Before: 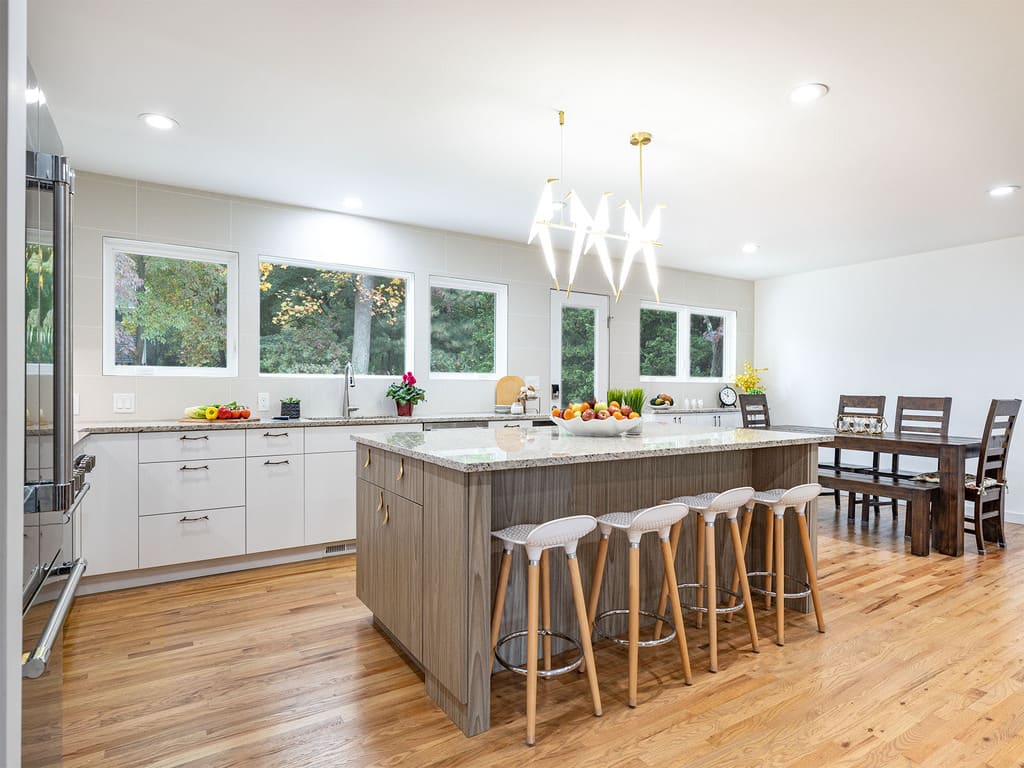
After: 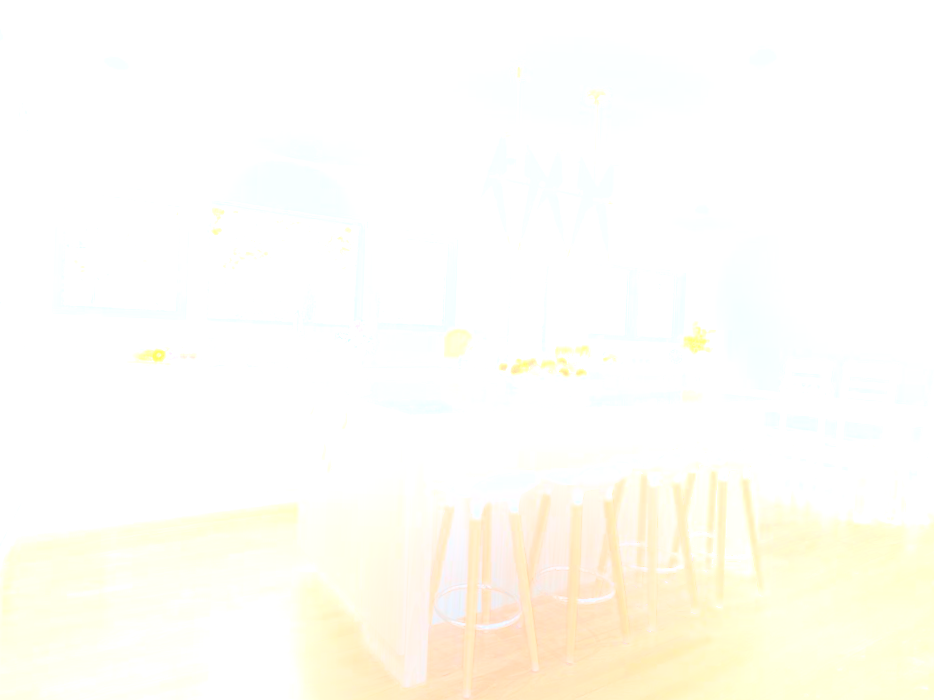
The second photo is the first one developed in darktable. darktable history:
color zones: curves: ch1 [(0.29, 0.492) (0.373, 0.185) (0.509, 0.481)]; ch2 [(0.25, 0.462) (0.749, 0.457)], mix 40.67%
white balance: red 0.974, blue 1.044
bloom: size 25%, threshold 5%, strength 90%
crop and rotate: angle -1.96°, left 3.097%, top 4.154%, right 1.586%, bottom 0.529%
